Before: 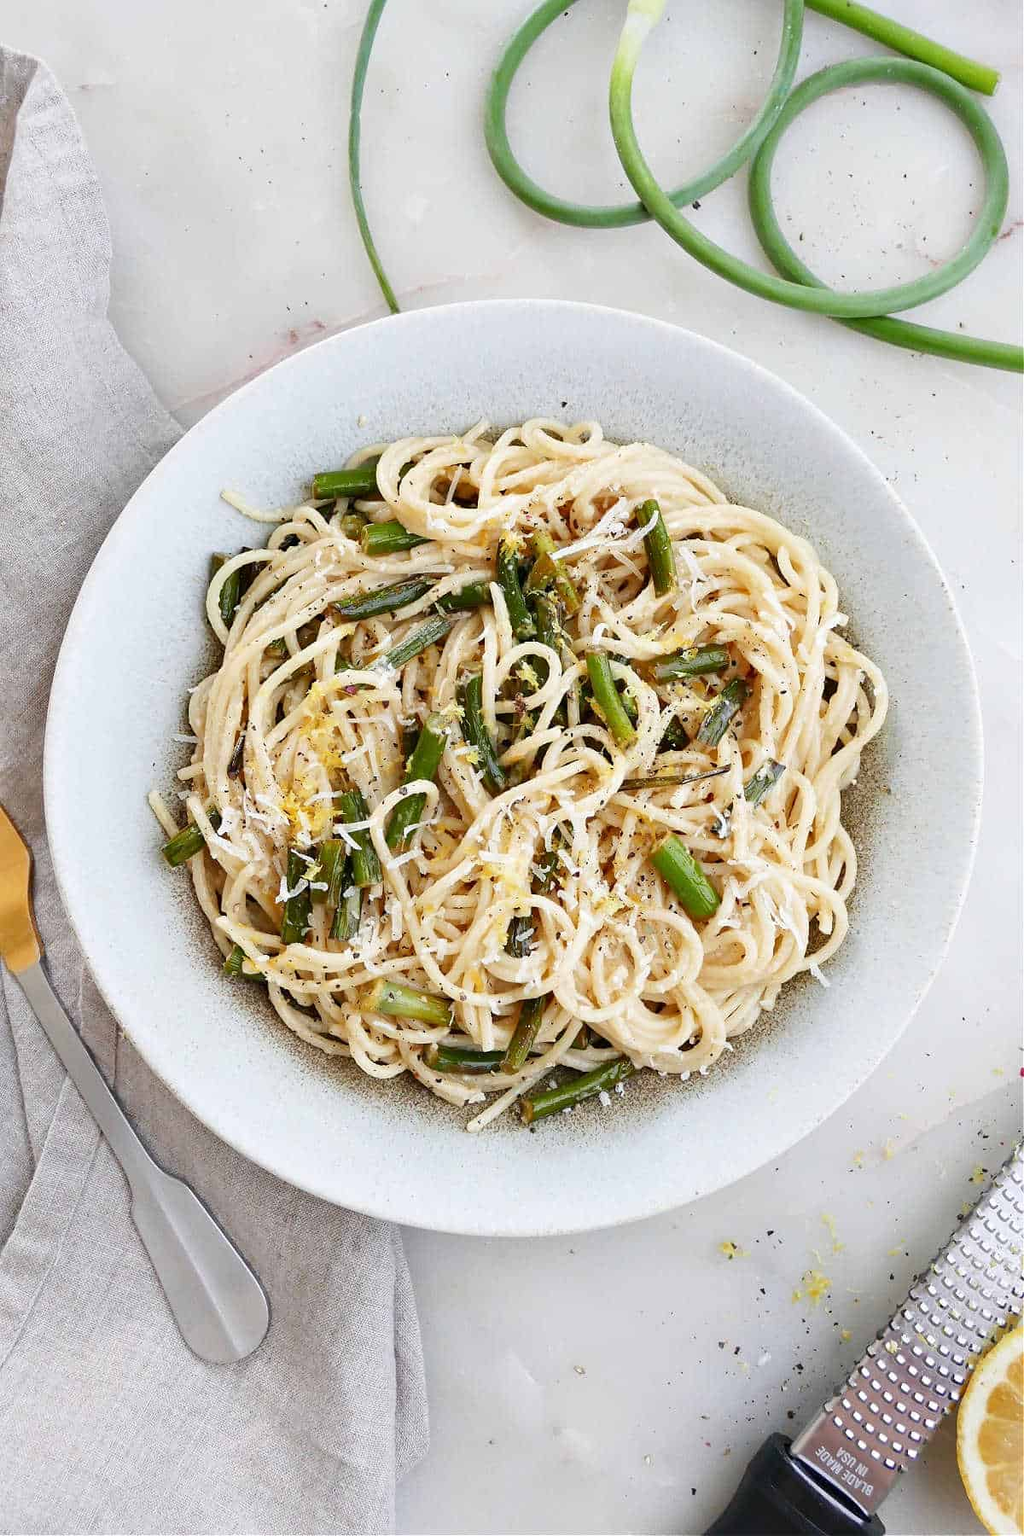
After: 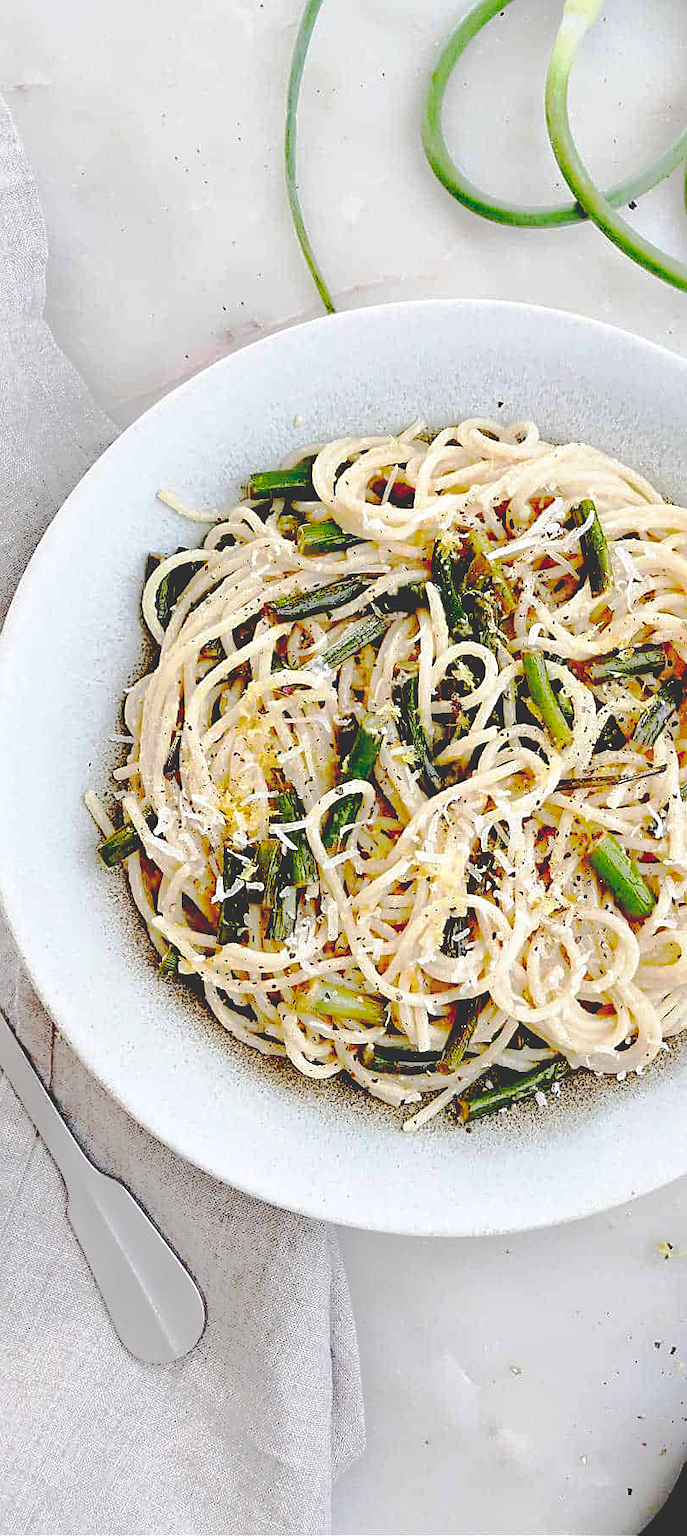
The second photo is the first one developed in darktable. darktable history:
crop and rotate: left 6.333%, right 26.479%
base curve: curves: ch0 [(0.065, 0.026) (0.236, 0.358) (0.53, 0.546) (0.777, 0.841) (0.924, 0.992)], preserve colors none
sharpen: on, module defaults
